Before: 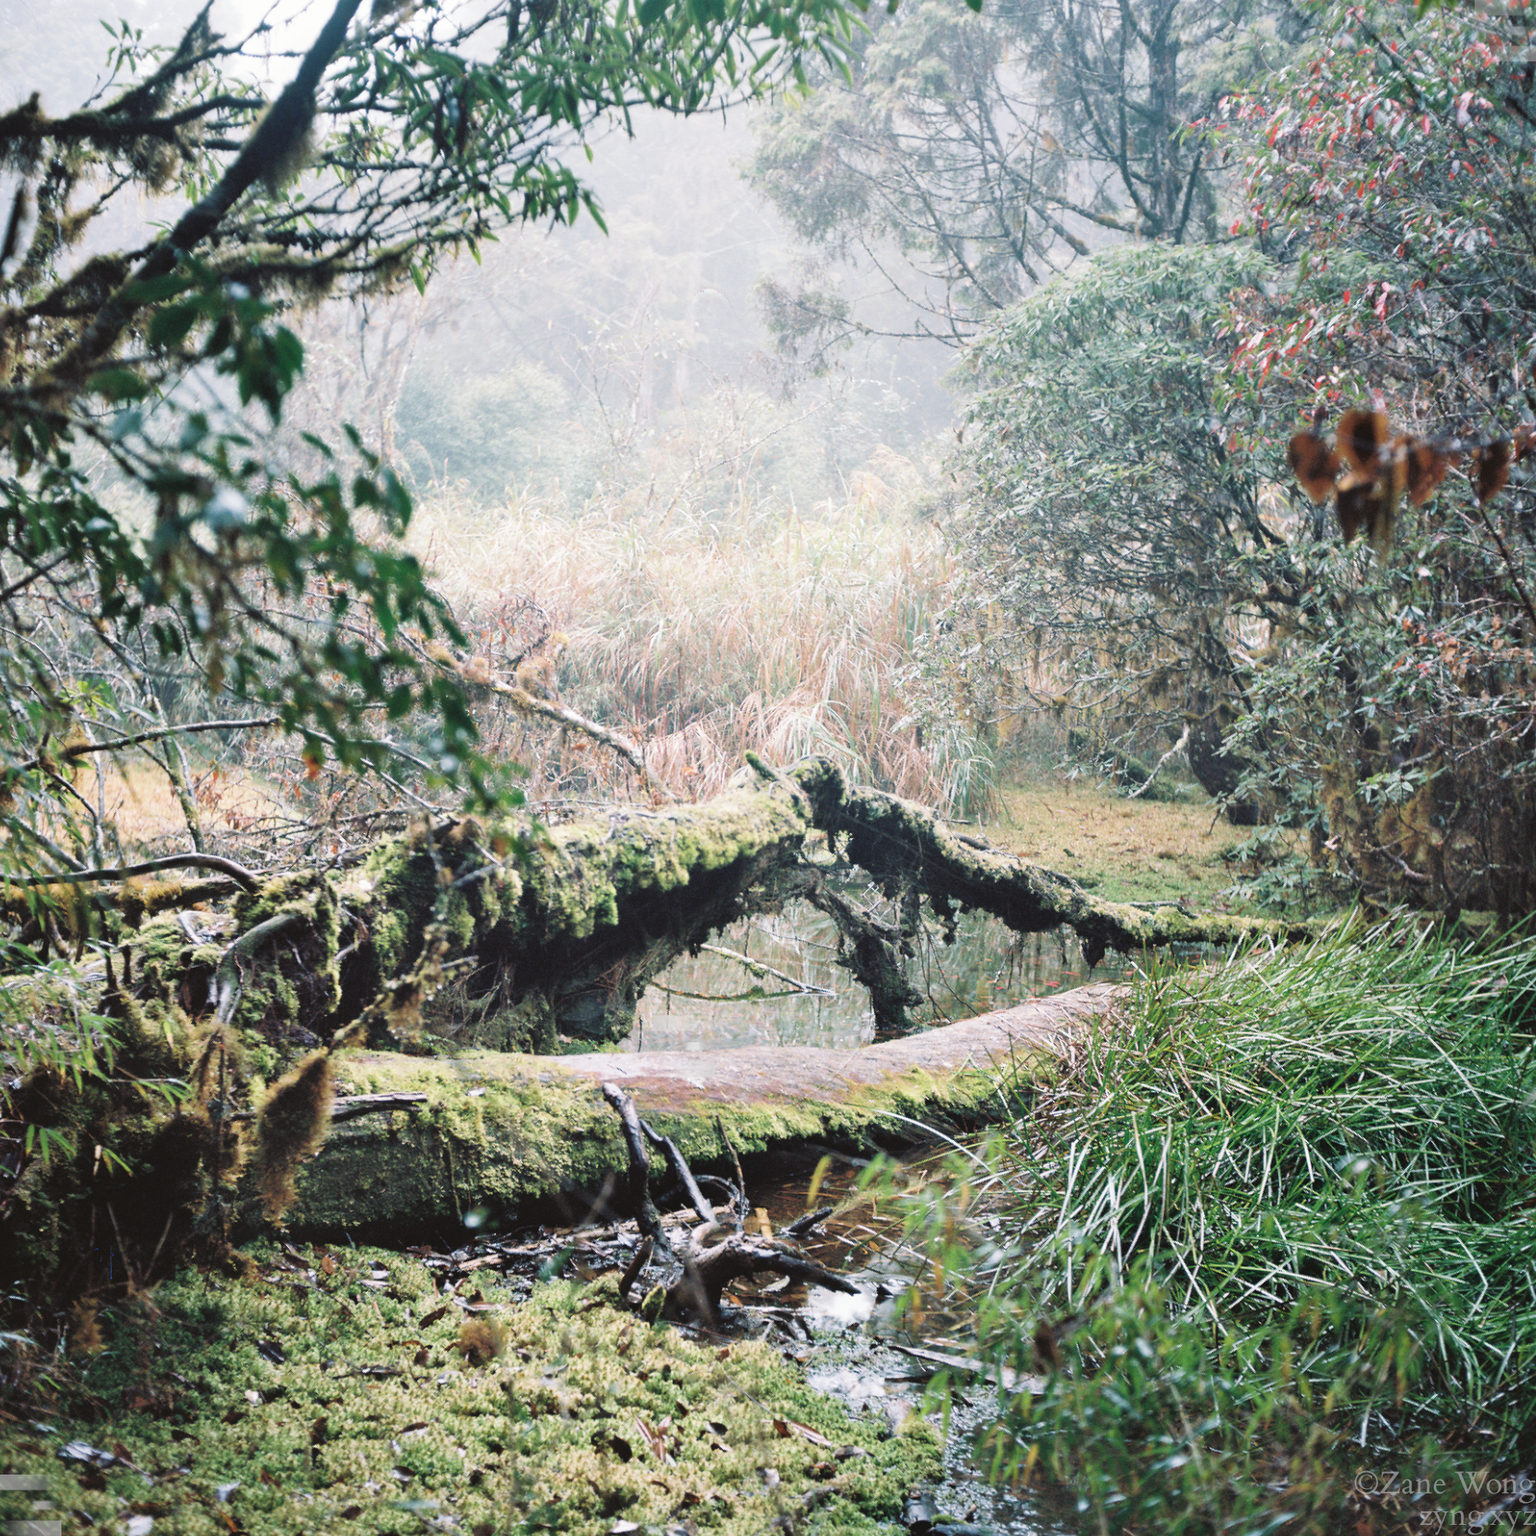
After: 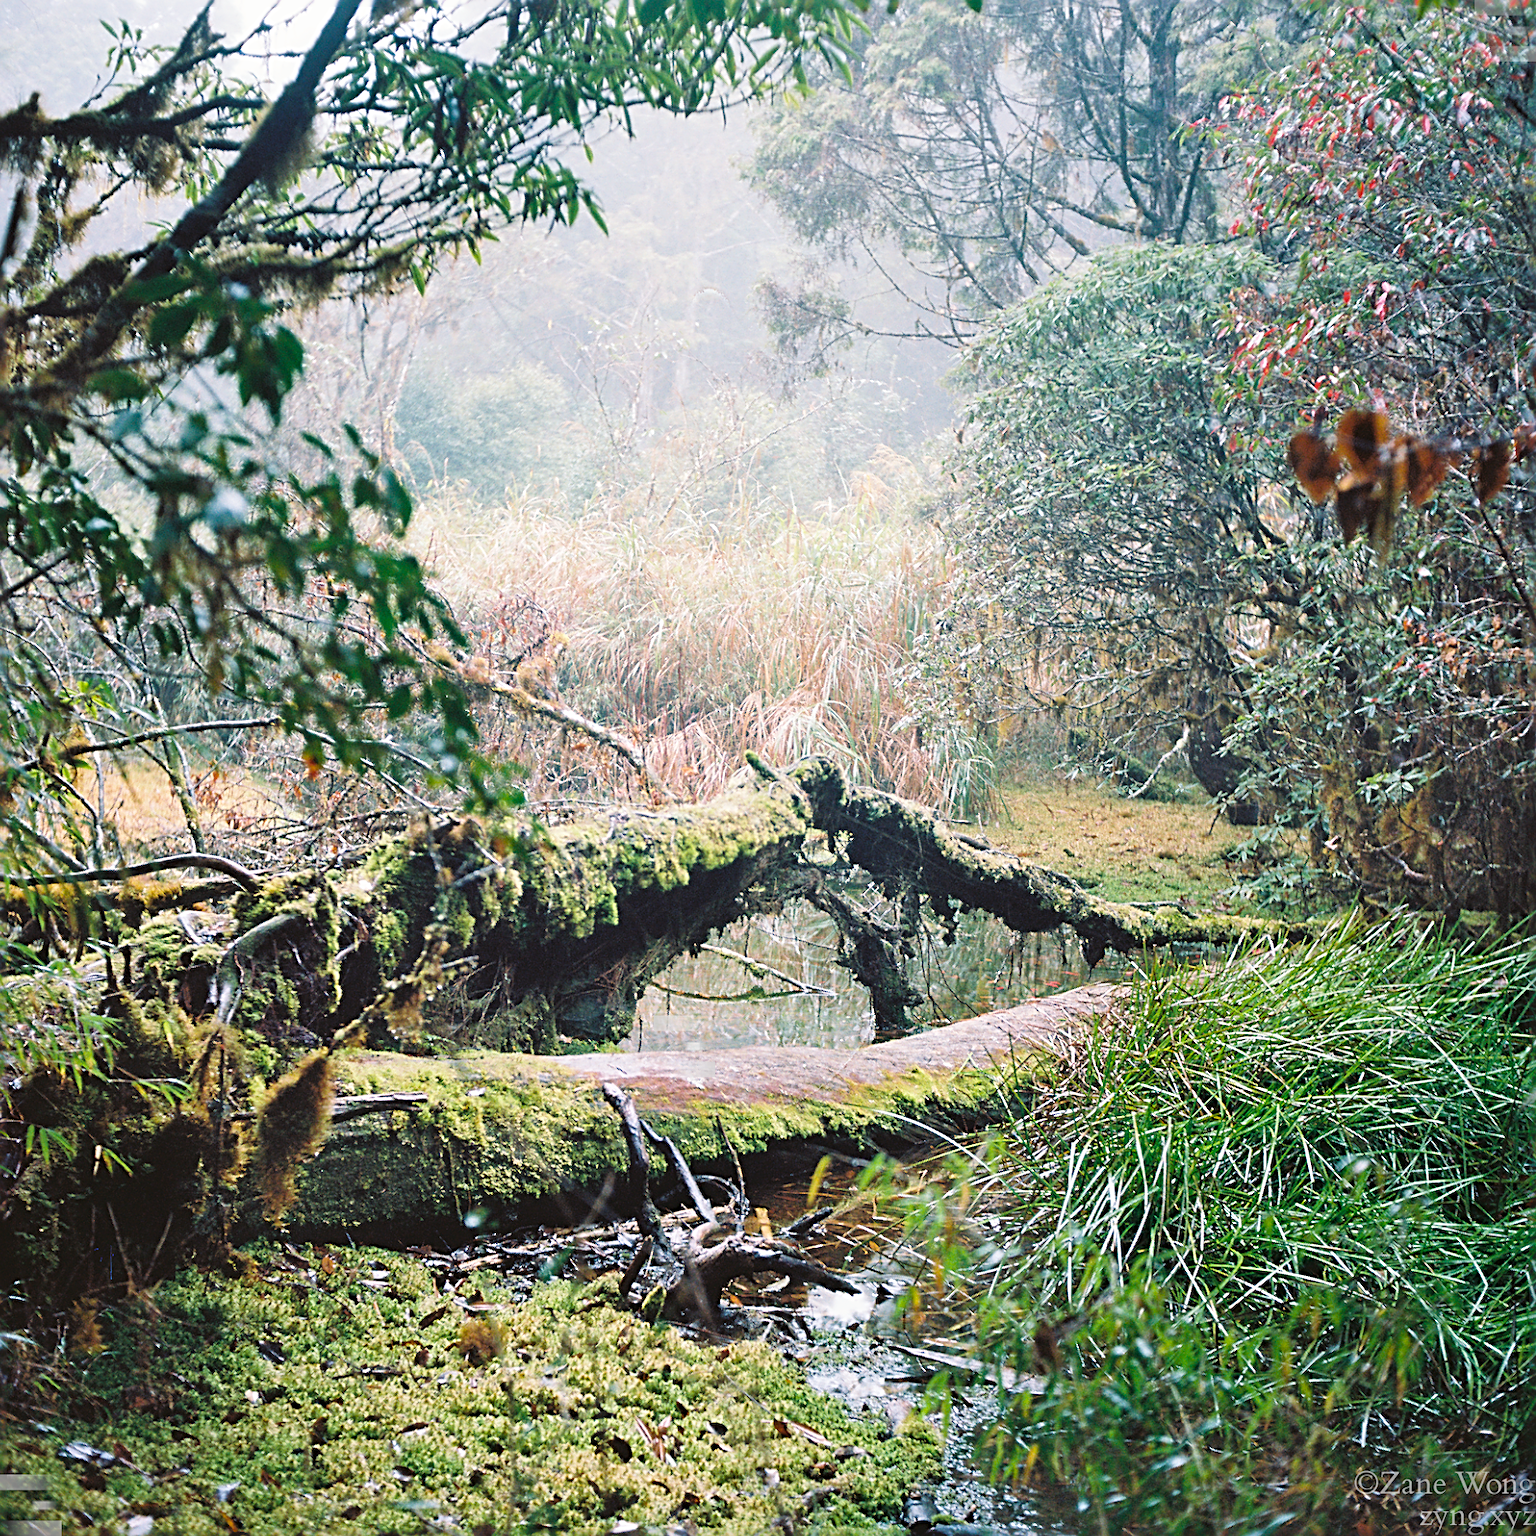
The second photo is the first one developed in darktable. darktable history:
color balance rgb: perceptual saturation grading › global saturation 30.18%, global vibrance 20%
sharpen: radius 3.023, amount 0.758
